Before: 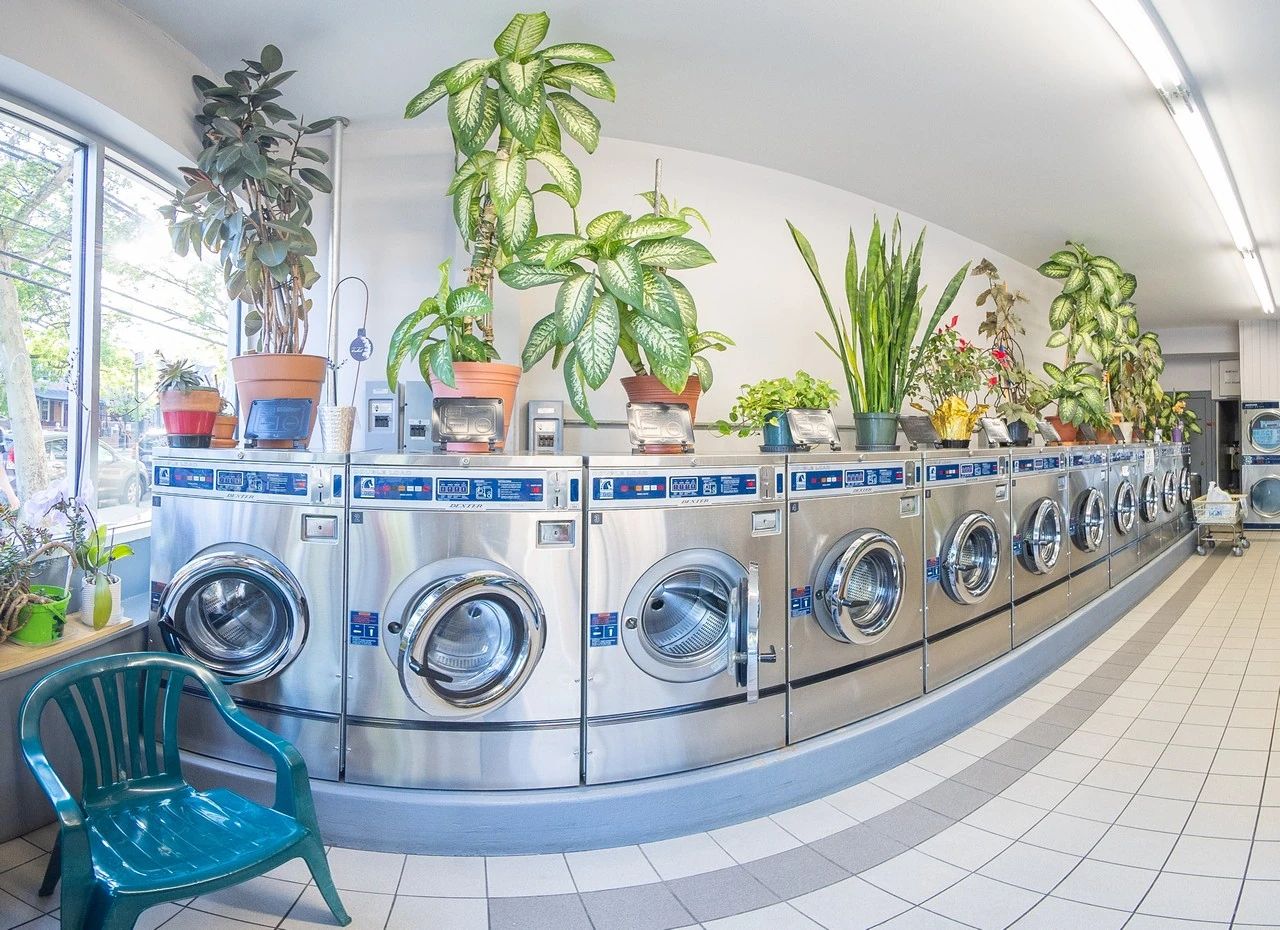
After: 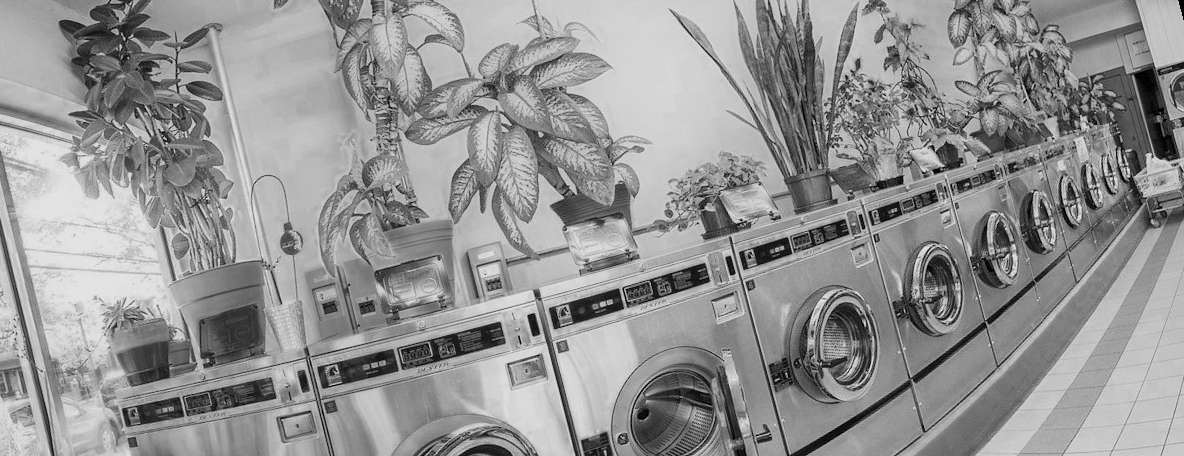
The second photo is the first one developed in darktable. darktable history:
rotate and perspective: rotation -14.8°, crop left 0.1, crop right 0.903, crop top 0.25, crop bottom 0.748
crop: top 3.857%, bottom 21.132%
monochrome: a 16.06, b 15.48, size 1
contrast brightness saturation: brightness -1, saturation 1
filmic rgb: middle gray luminance 3.44%, black relative exposure -5.92 EV, white relative exposure 6.33 EV, threshold 6 EV, dynamic range scaling 22.4%, target black luminance 0%, hardness 2.33, latitude 45.85%, contrast 0.78, highlights saturation mix 100%, shadows ↔ highlights balance 0.033%, add noise in highlights 0, preserve chrominance max RGB, color science v3 (2019), use custom middle-gray values true, iterations of high-quality reconstruction 0, contrast in highlights soft, enable highlight reconstruction true
